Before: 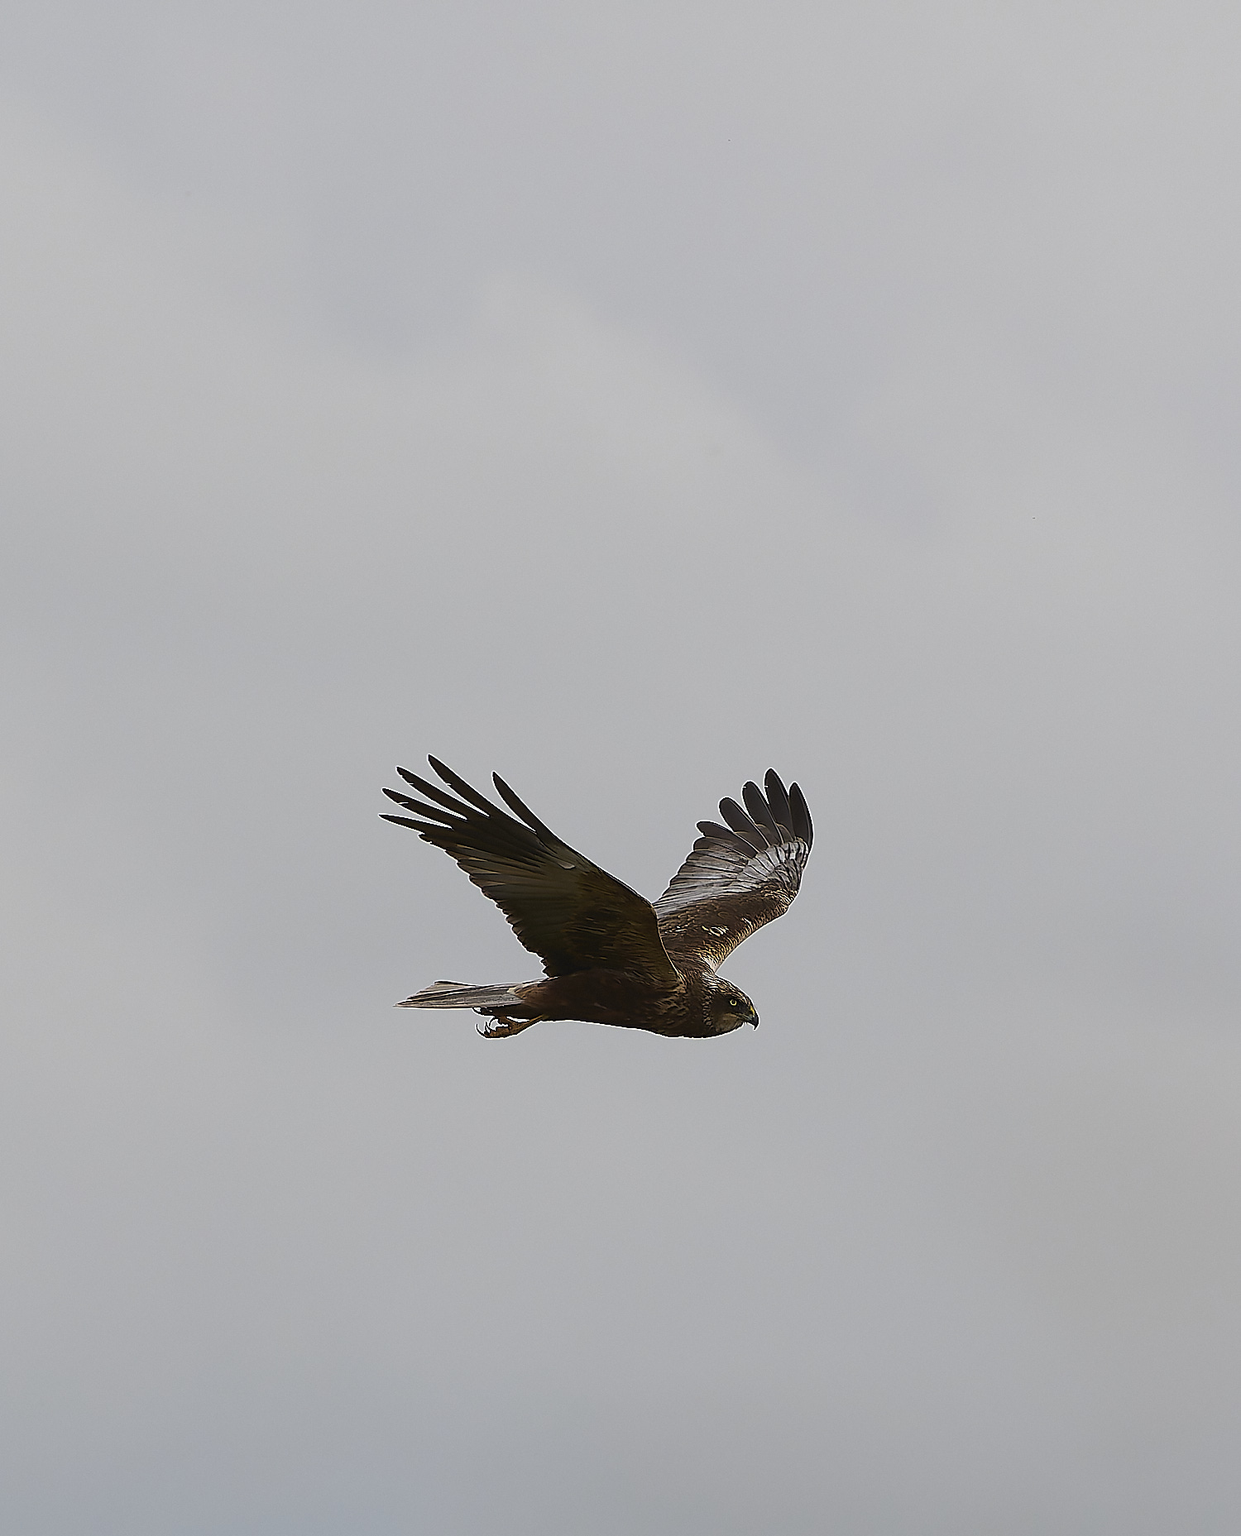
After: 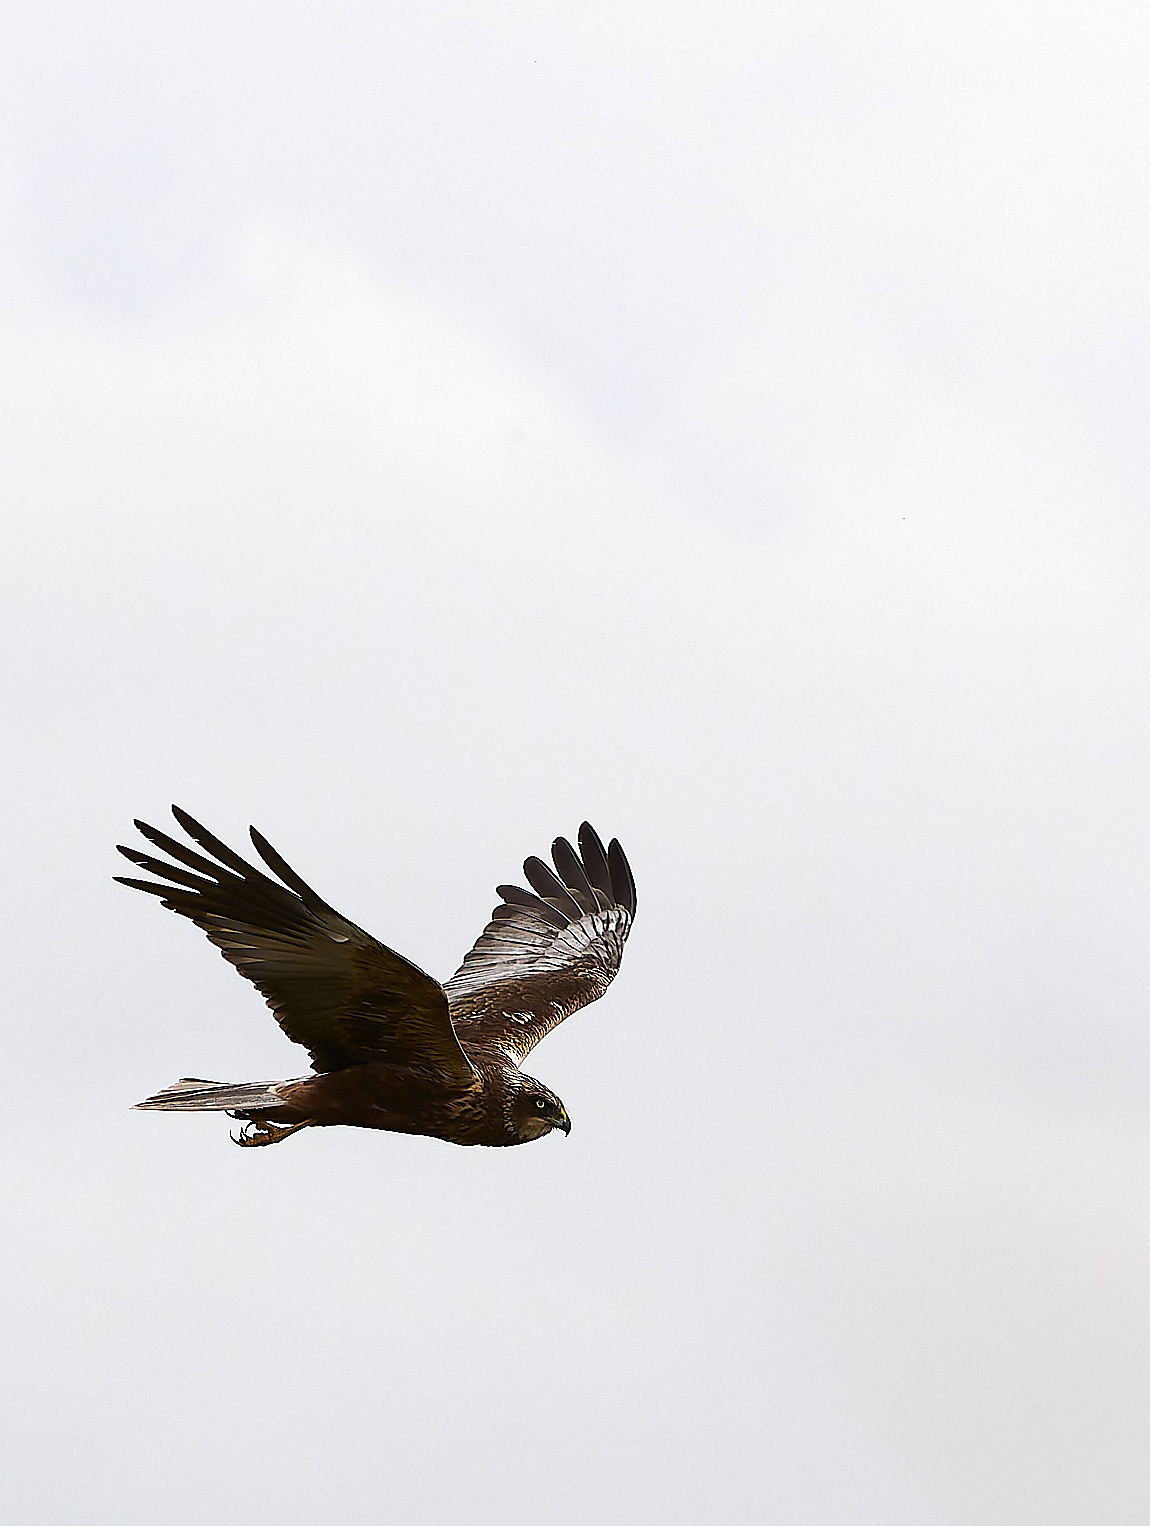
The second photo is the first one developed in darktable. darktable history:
tone equalizer: -8 EV -0.417 EV, -7 EV -0.389 EV, -6 EV -0.333 EV, -5 EV -0.222 EV, -3 EV 0.222 EV, -2 EV 0.333 EV, -1 EV 0.389 EV, +0 EV 0.417 EV, edges refinement/feathering 500, mask exposure compensation -1.57 EV, preserve details no
crop: left 23.095%, top 5.827%, bottom 11.854%
exposure: black level correction 0.001, exposure 0.5 EV, compensate exposure bias true, compensate highlight preservation false
